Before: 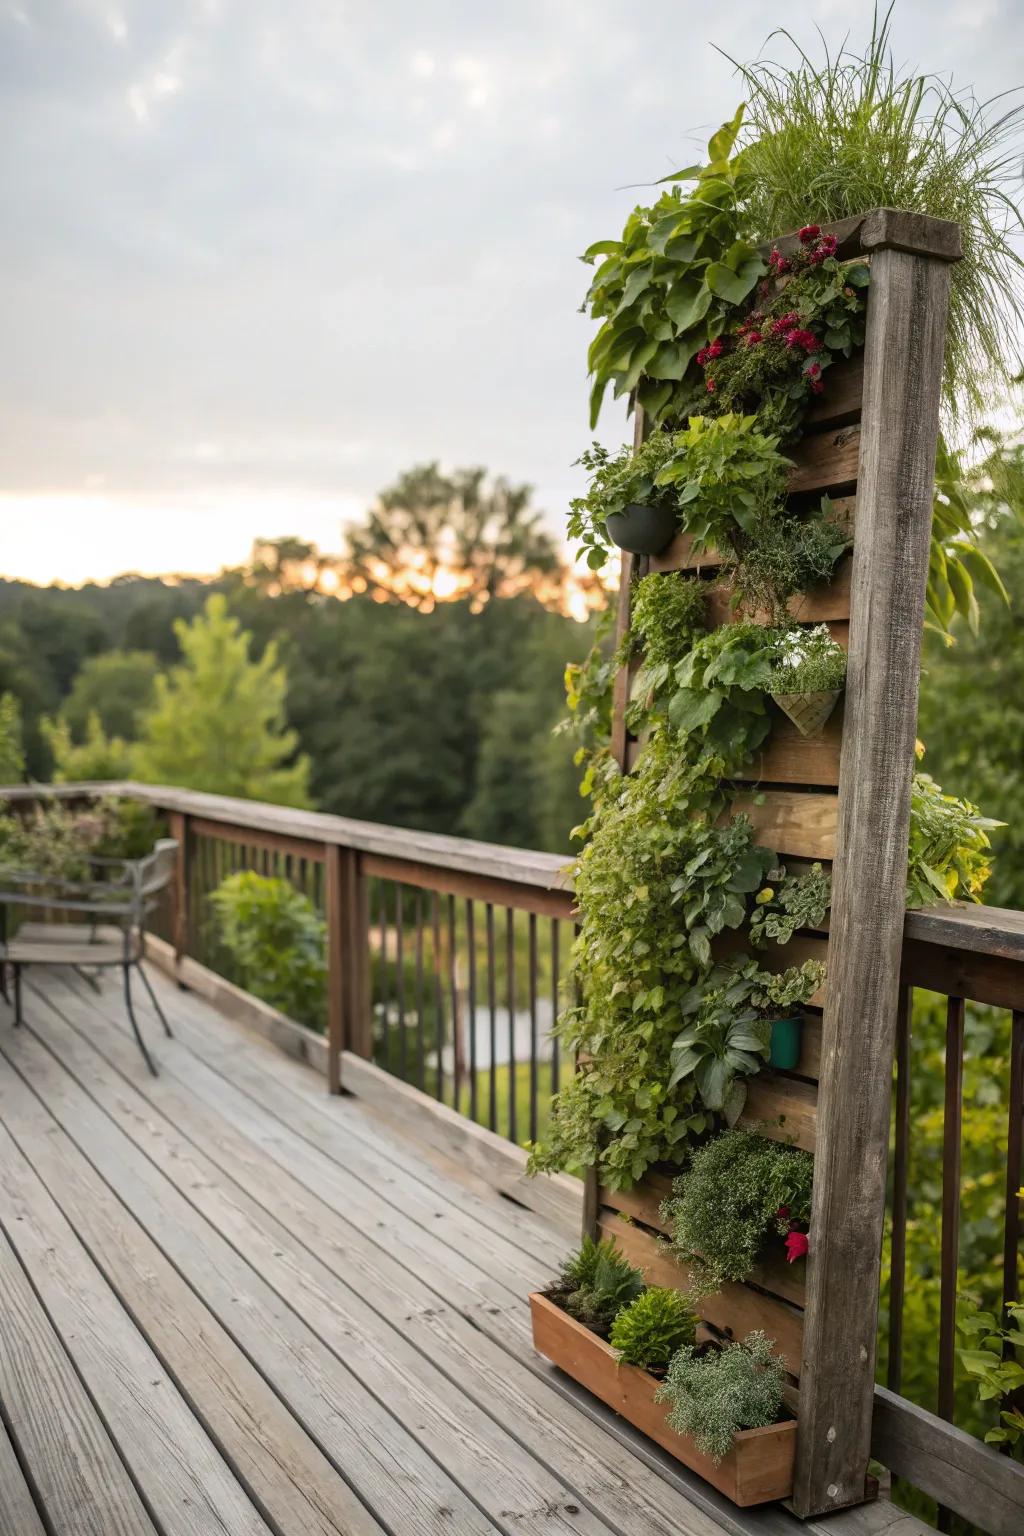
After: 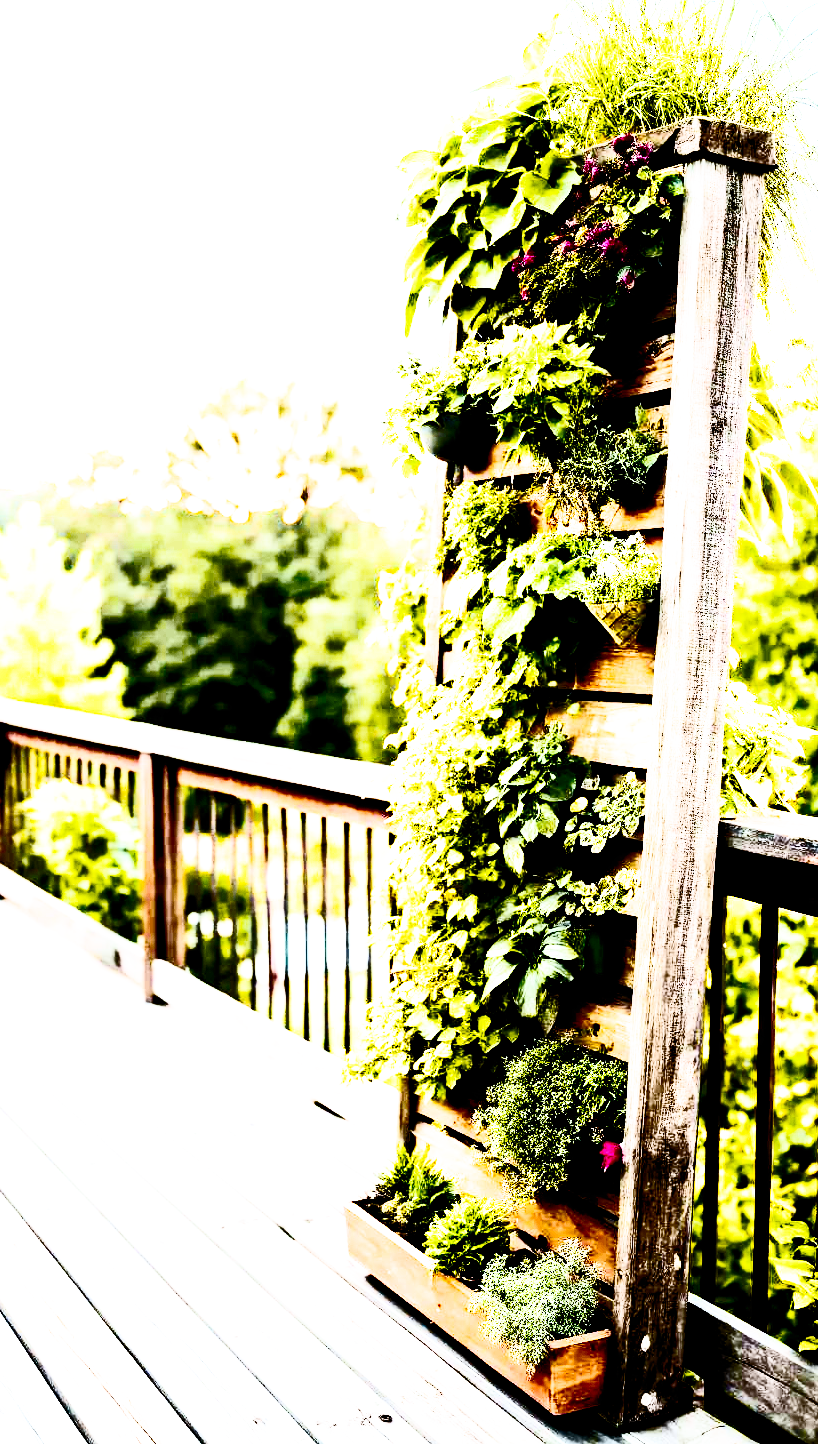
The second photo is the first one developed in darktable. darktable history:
color calibration: x 0.367, y 0.375, temperature 4368.49 K
exposure: black level correction 0, exposure 1.45 EV, compensate highlight preservation false
filmic rgb: black relative exposure -1.11 EV, white relative exposure 2.08 EV, hardness 1.59, contrast 2.235, add noise in highlights 0.001, preserve chrominance no, color science v3 (2019), use custom middle-gray values true, contrast in highlights soft
contrast brightness saturation: contrast 0.92, brightness 0.203
crop and rotate: left 18.186%, top 5.954%, right 1.842%
color balance rgb: perceptual saturation grading › global saturation 15.146%, hue shift -10.75°
